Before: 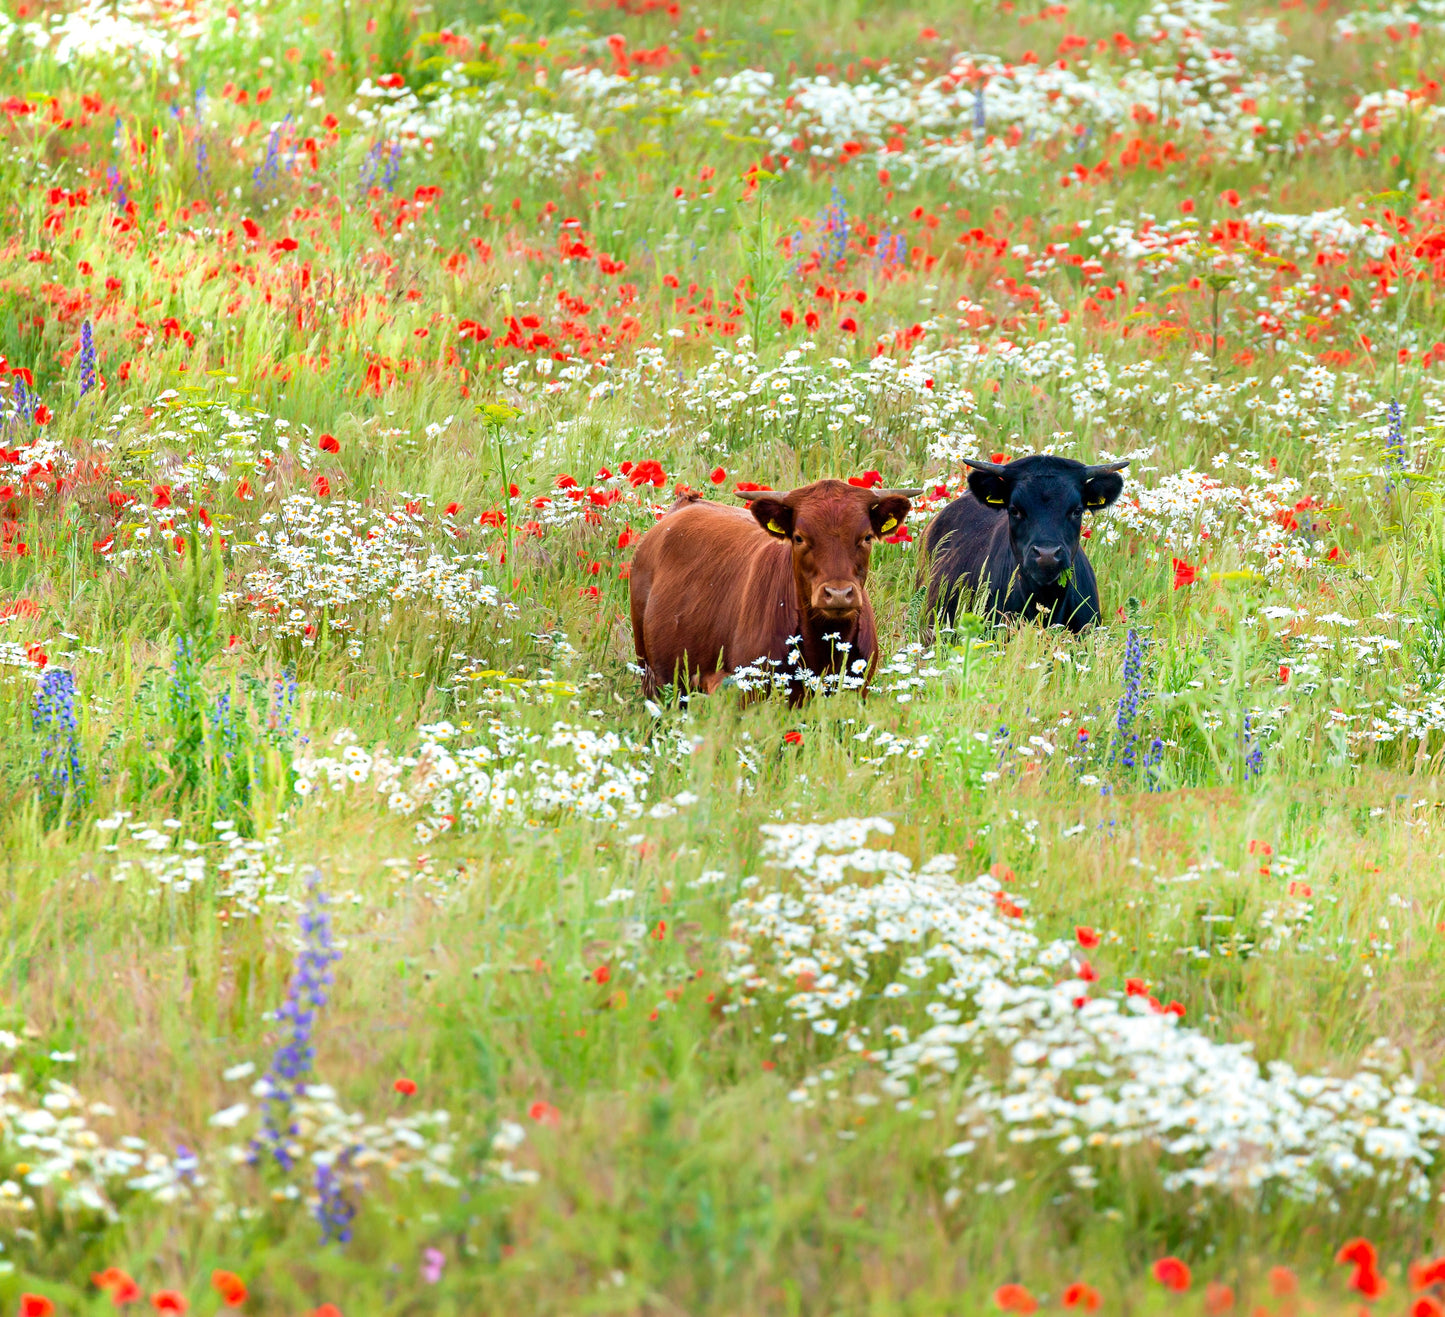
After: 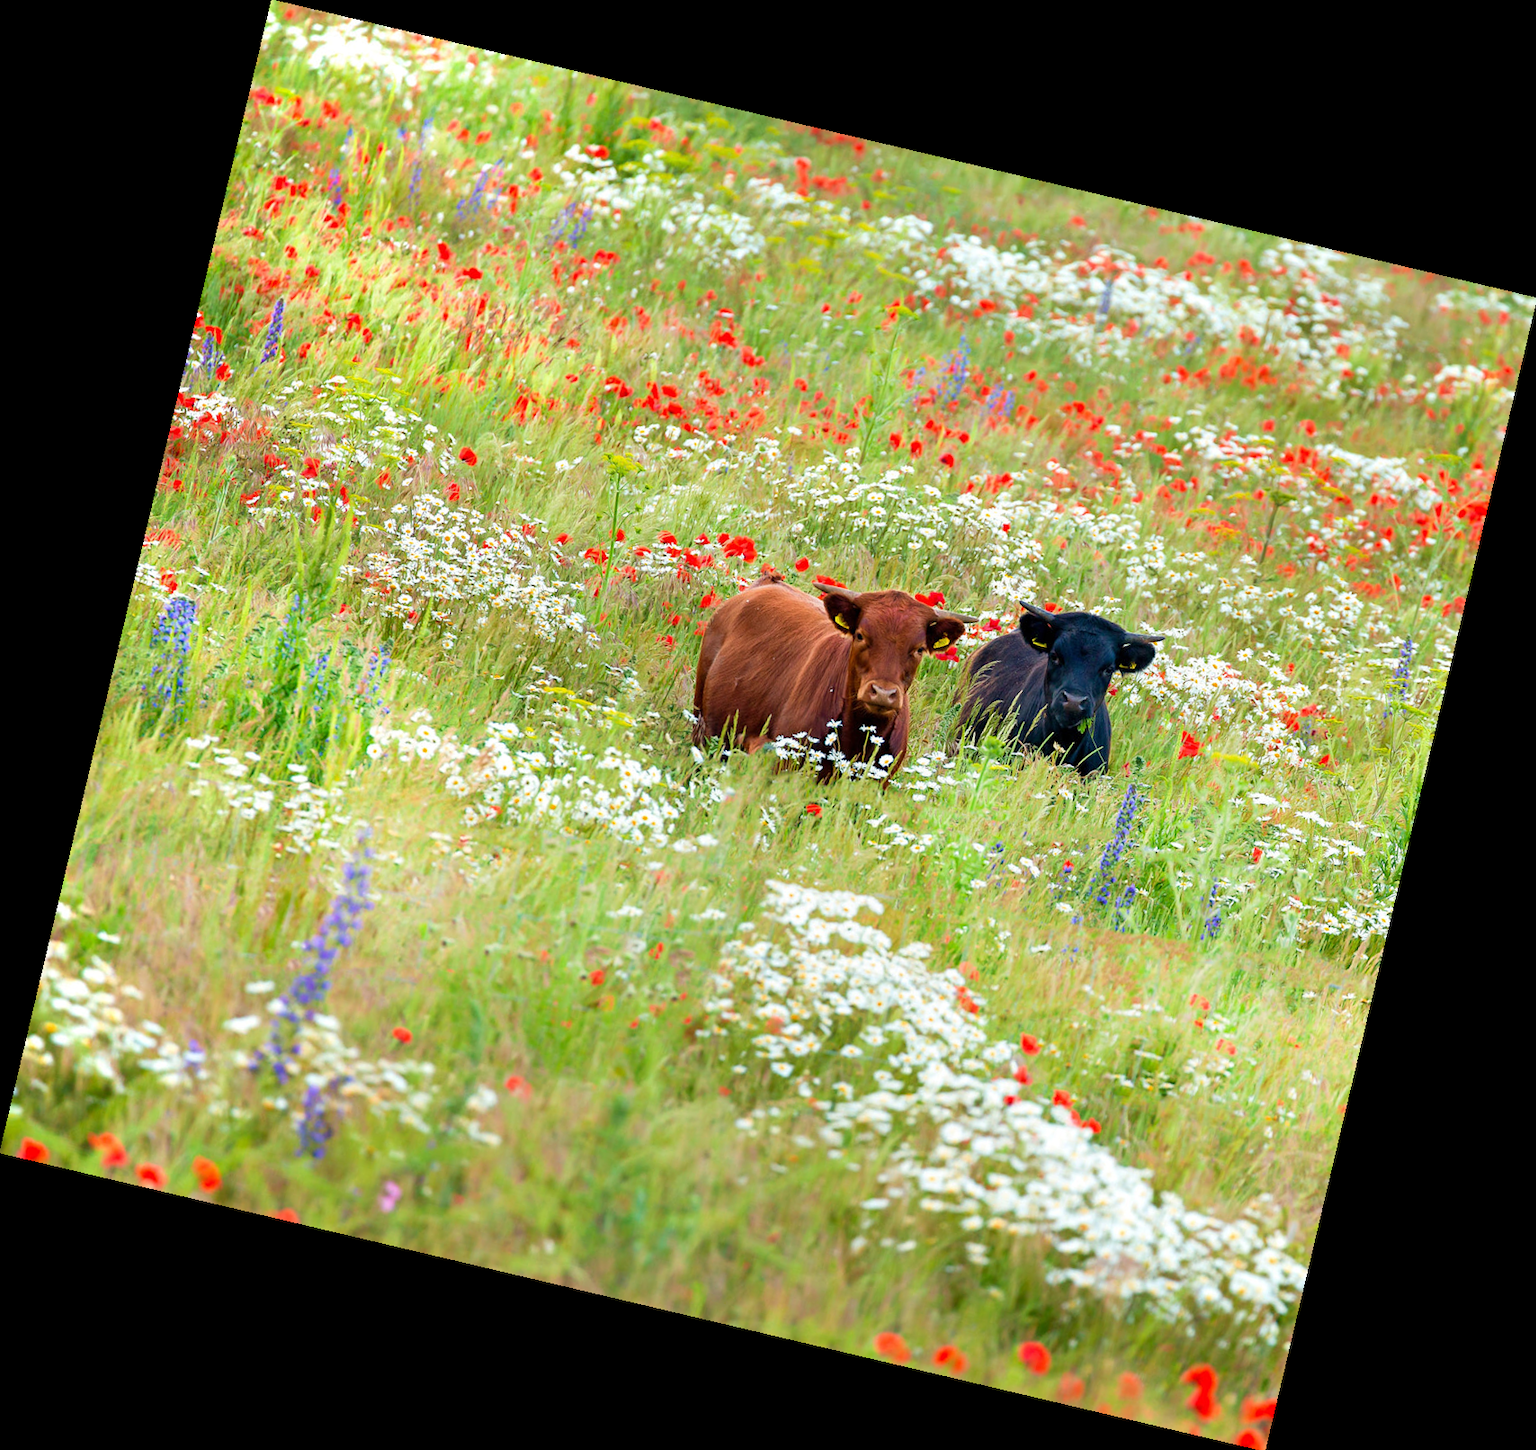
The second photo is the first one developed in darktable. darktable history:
exposure: compensate highlight preservation false
rotate and perspective: rotation 13.27°, automatic cropping off
